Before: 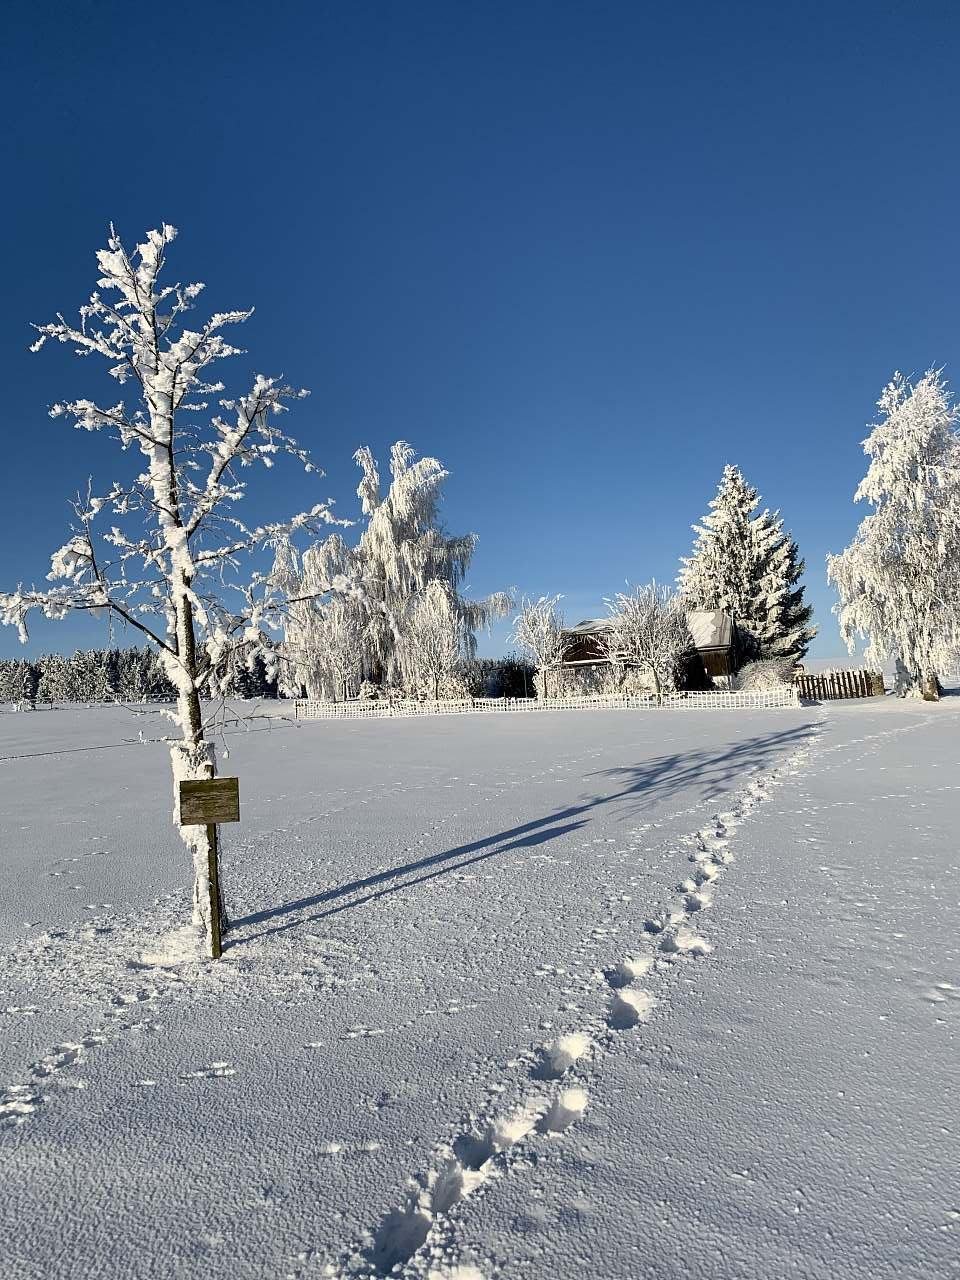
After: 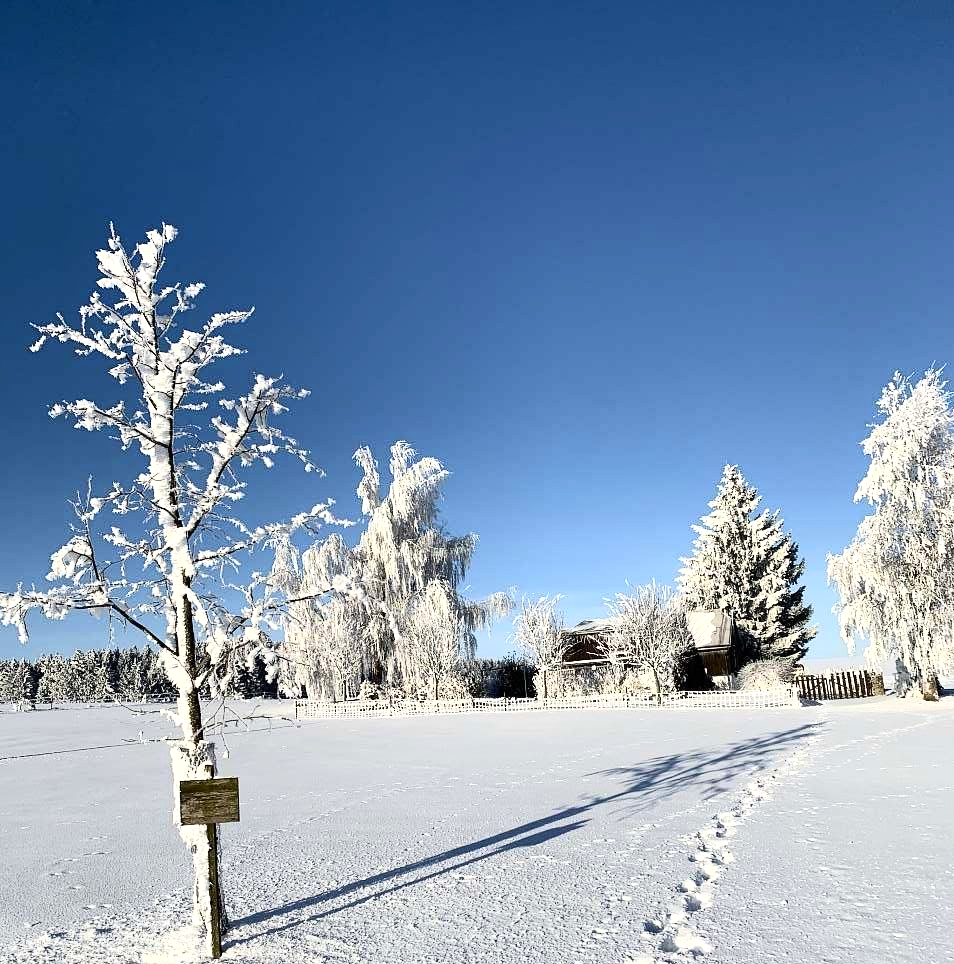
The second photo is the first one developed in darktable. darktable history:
crop: bottom 24.654%
contrast brightness saturation: contrast 0.244, brightness 0.087
tone equalizer: -8 EV -0.431 EV, -7 EV -0.368 EV, -6 EV -0.356 EV, -5 EV -0.24 EV, -3 EV 0.197 EV, -2 EV 0.349 EV, -1 EV 0.403 EV, +0 EV 0.426 EV
